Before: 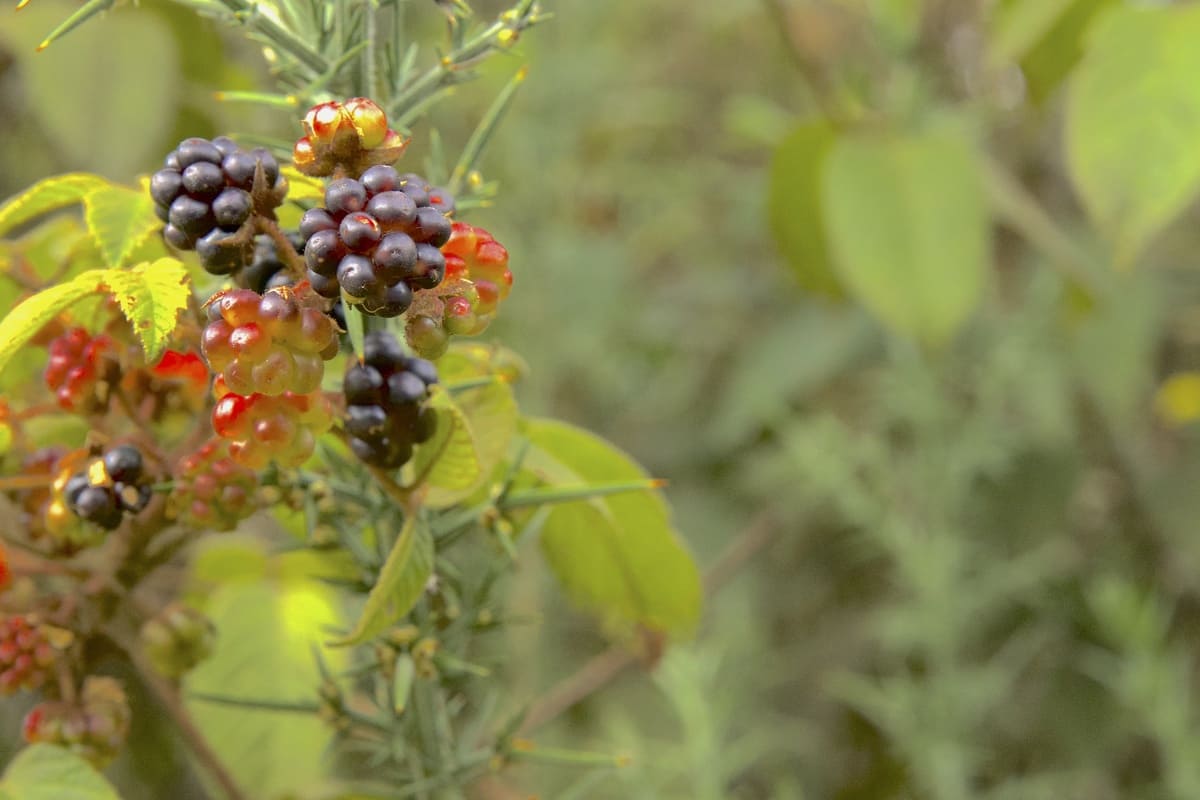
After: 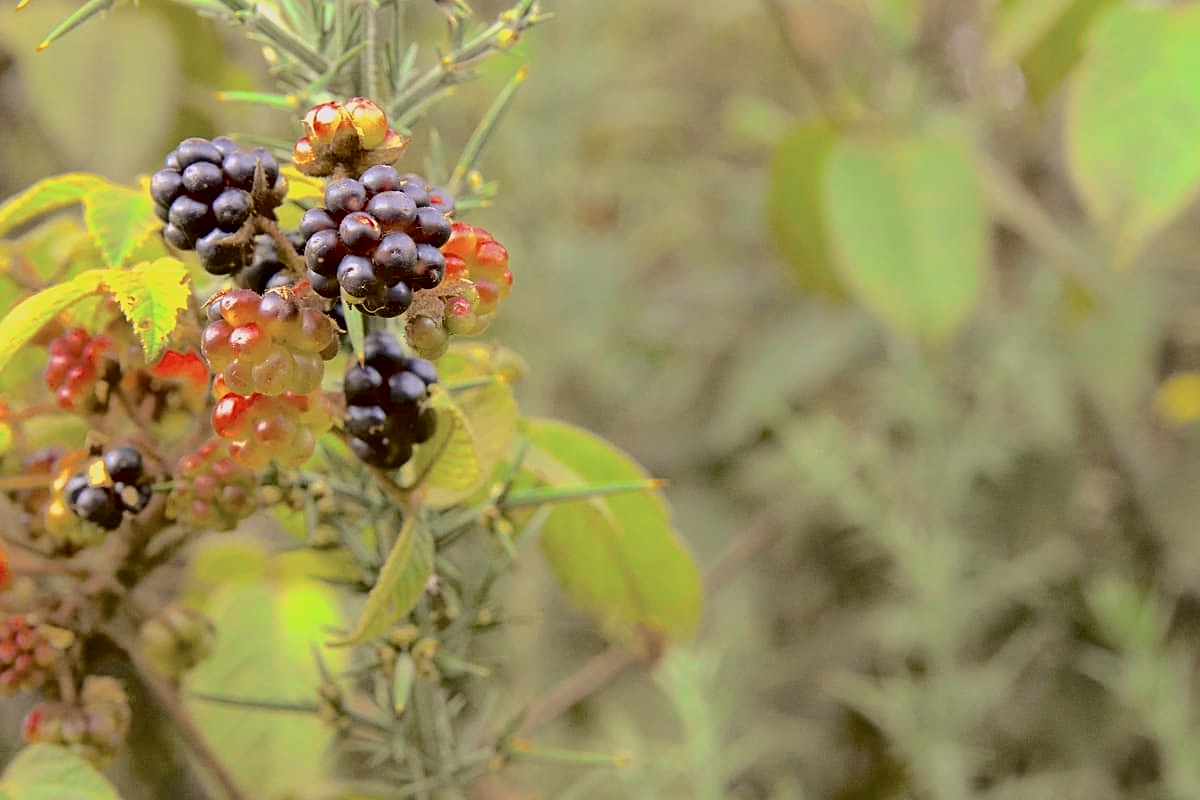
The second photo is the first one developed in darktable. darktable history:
tone equalizer: on, module defaults
tone curve: curves: ch0 [(0.003, 0.003) (0.104, 0.026) (0.236, 0.181) (0.401, 0.443) (0.495, 0.55) (0.625, 0.67) (0.819, 0.841) (0.96, 0.899)]; ch1 [(0, 0) (0.161, 0.092) (0.37, 0.302) (0.424, 0.402) (0.45, 0.466) (0.495, 0.51) (0.573, 0.571) (0.638, 0.641) (0.751, 0.741) (1, 1)]; ch2 [(0, 0) (0.352, 0.403) (0.466, 0.443) (0.524, 0.526) (0.56, 0.556) (1, 1)], color space Lab, independent channels, preserve colors none
sharpen: on, module defaults
